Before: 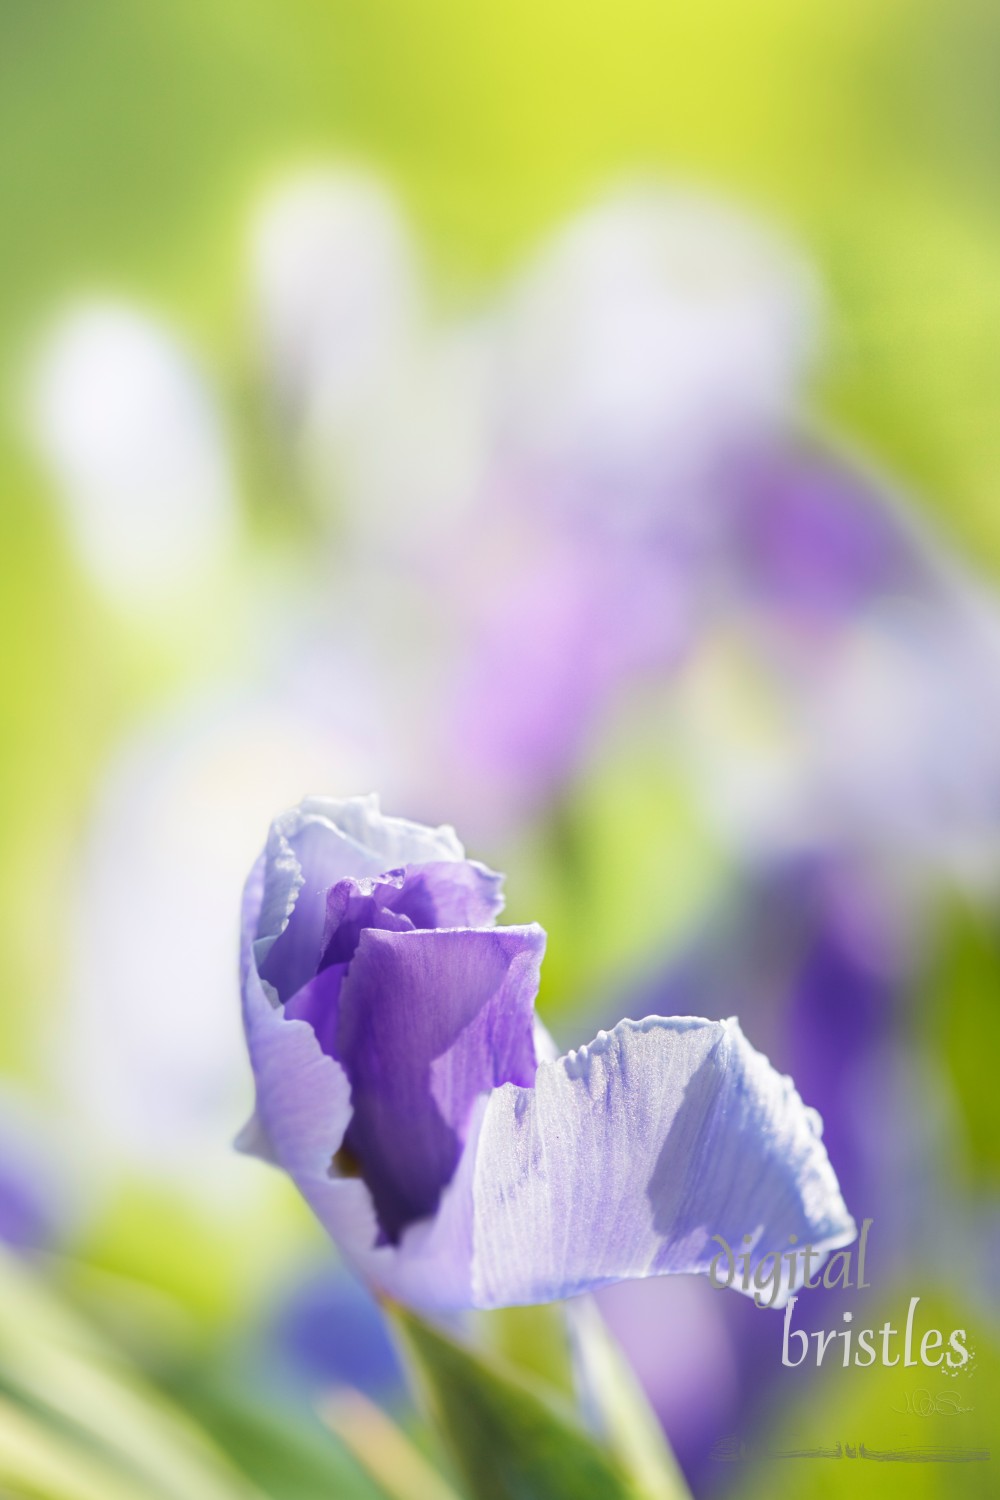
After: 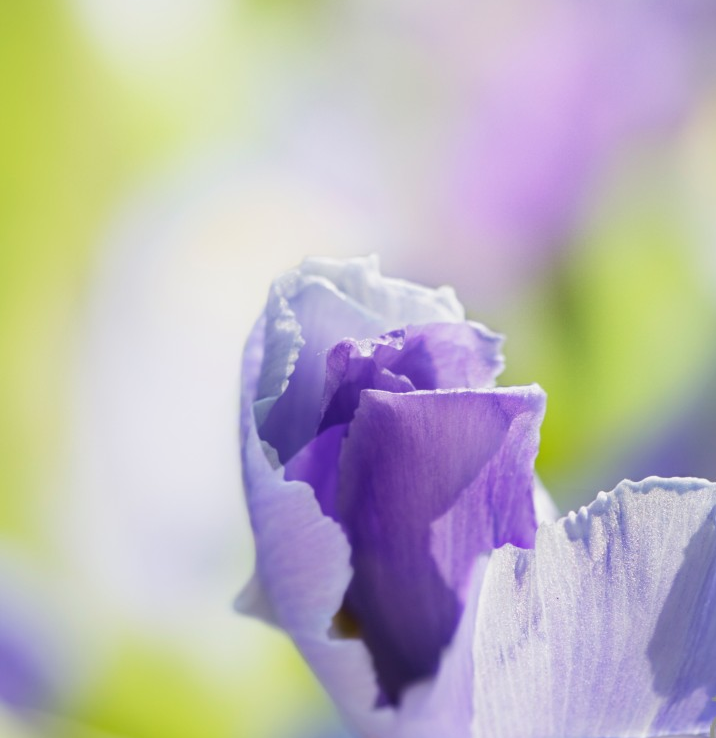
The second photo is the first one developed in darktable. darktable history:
exposure: exposure -0.142 EV, compensate exposure bias true, compensate highlight preservation false
crop: top 35.996%, right 28.309%, bottom 14.772%
